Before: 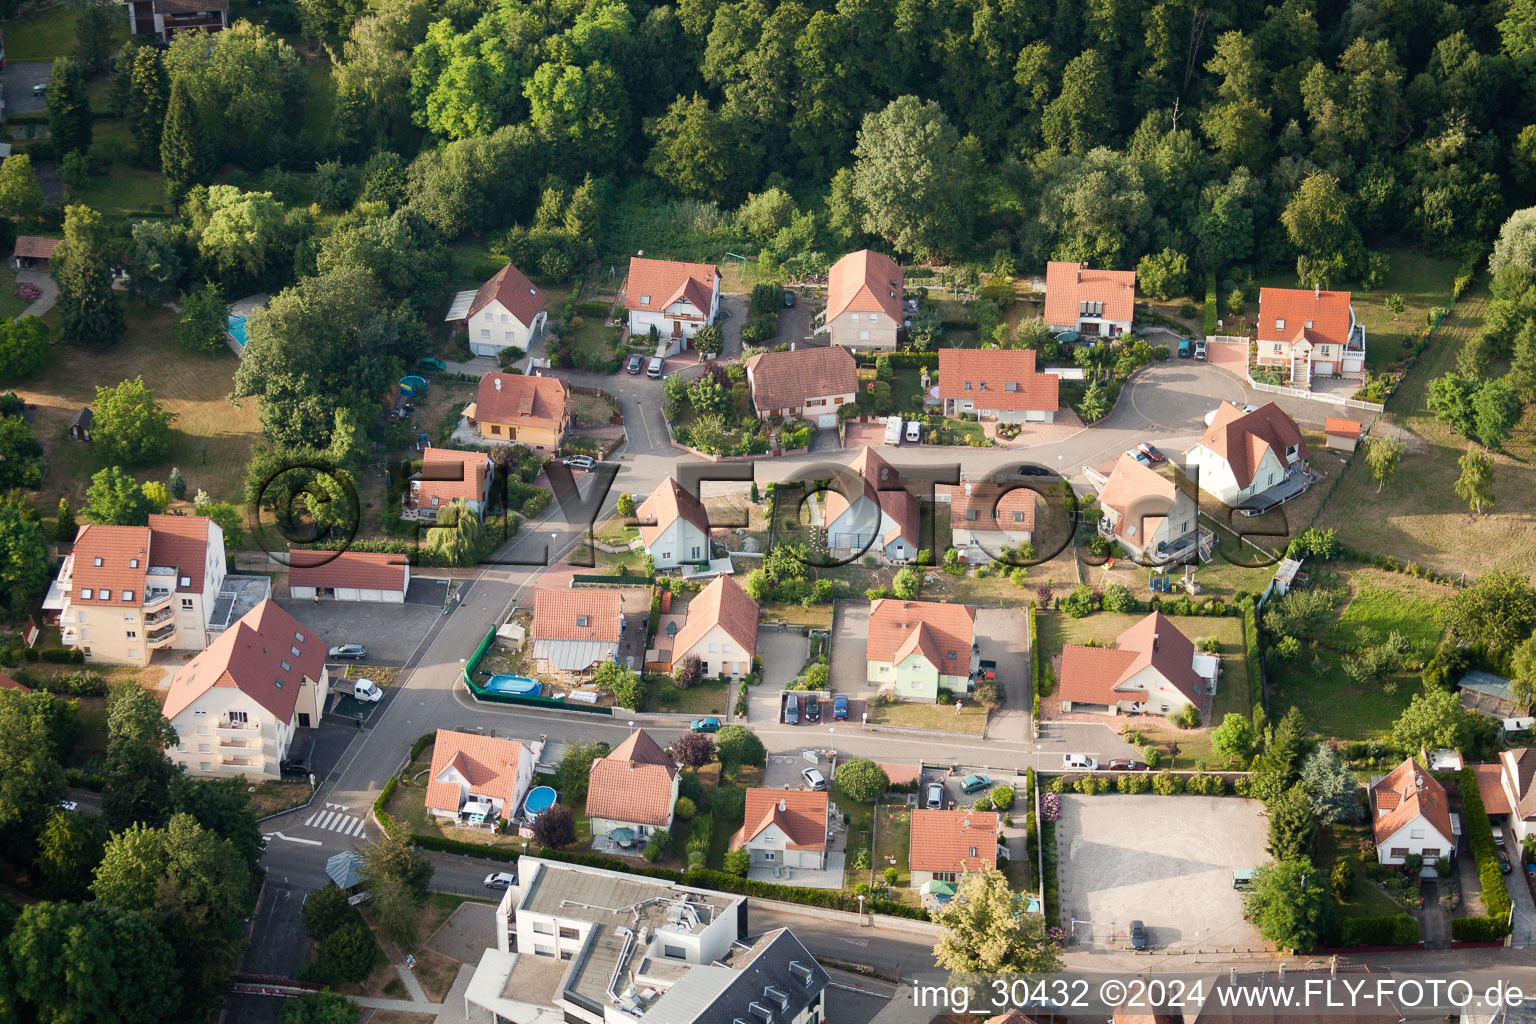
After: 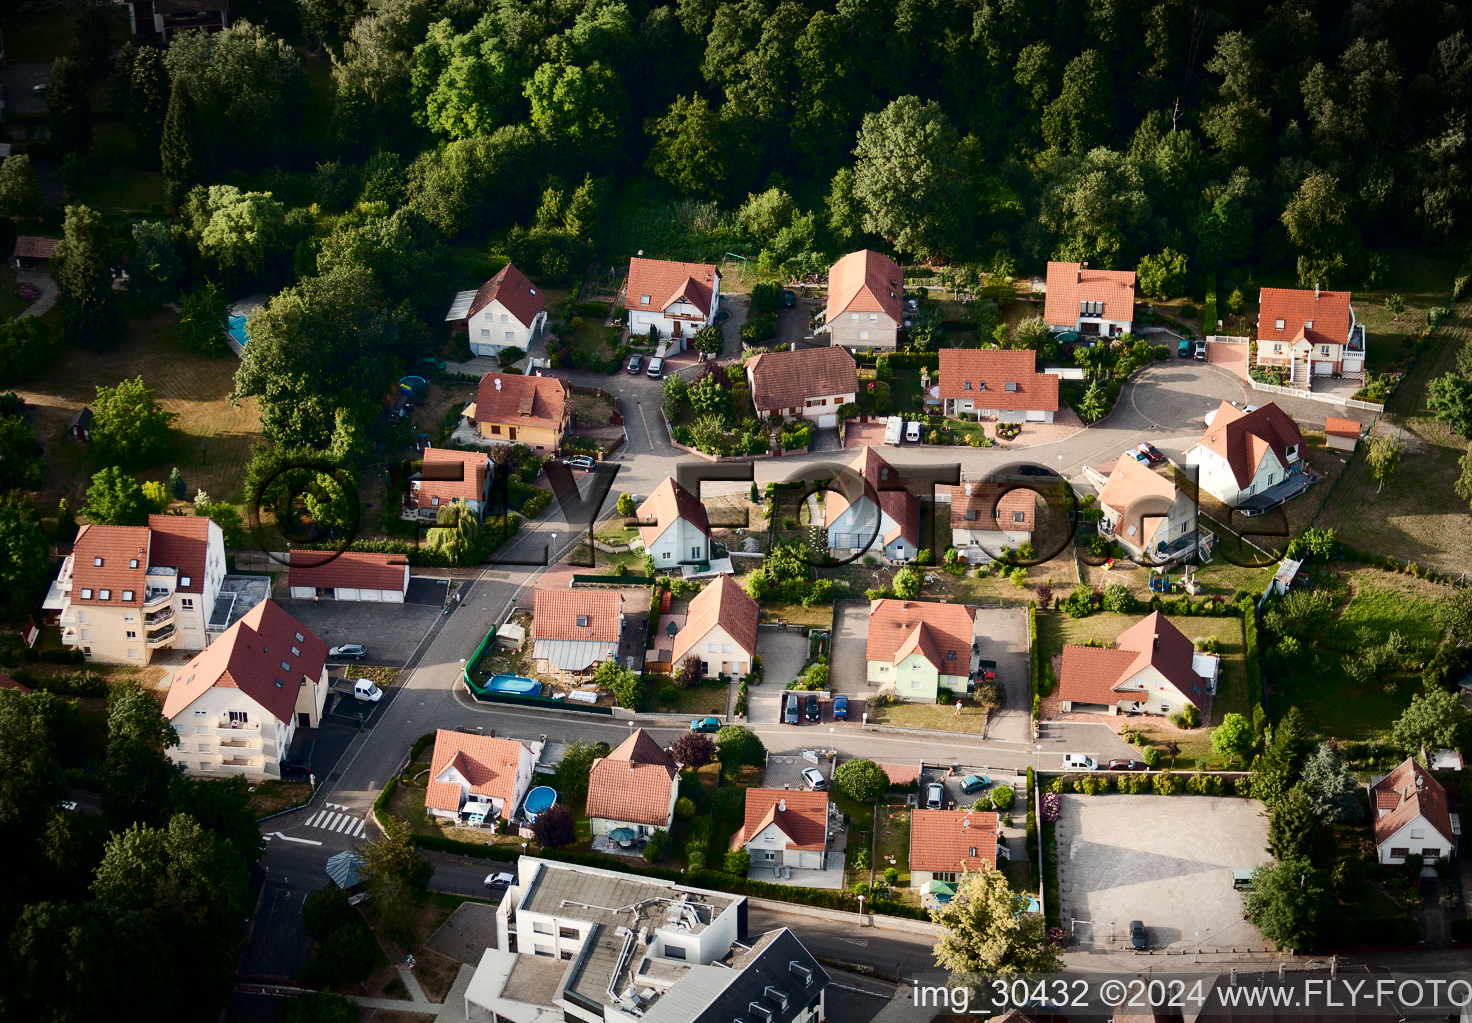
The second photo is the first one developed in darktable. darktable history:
crop: right 4.126%, bottom 0.031%
contrast brightness saturation: contrast 0.19, brightness -0.24, saturation 0.11
vignetting: automatic ratio true
